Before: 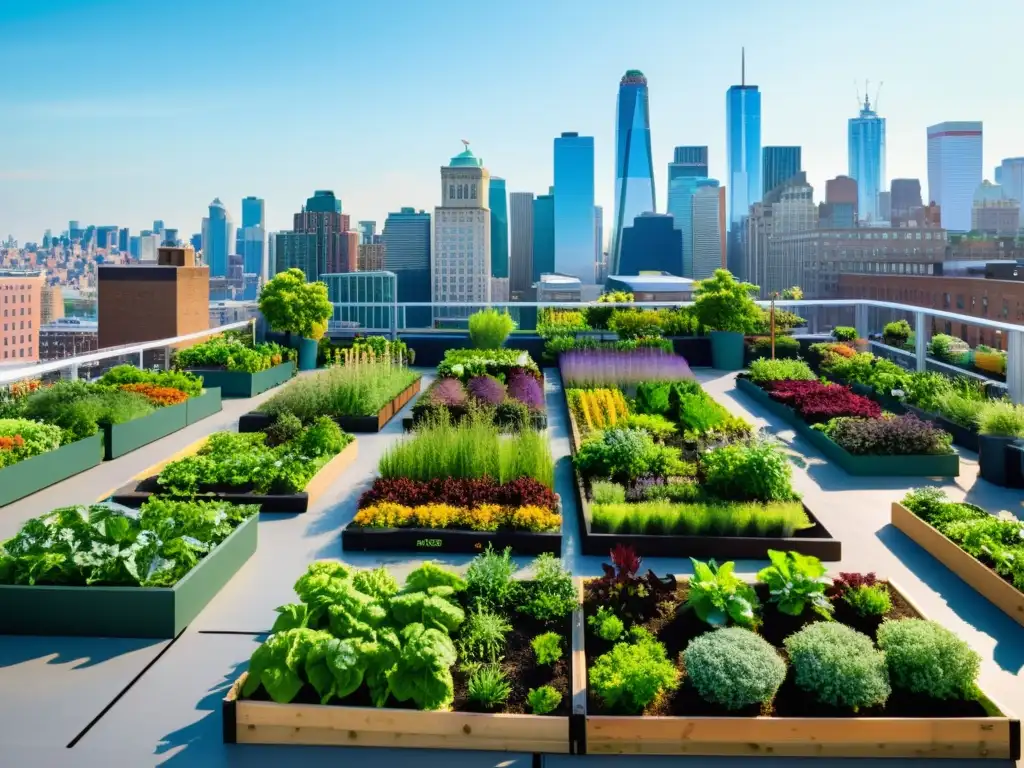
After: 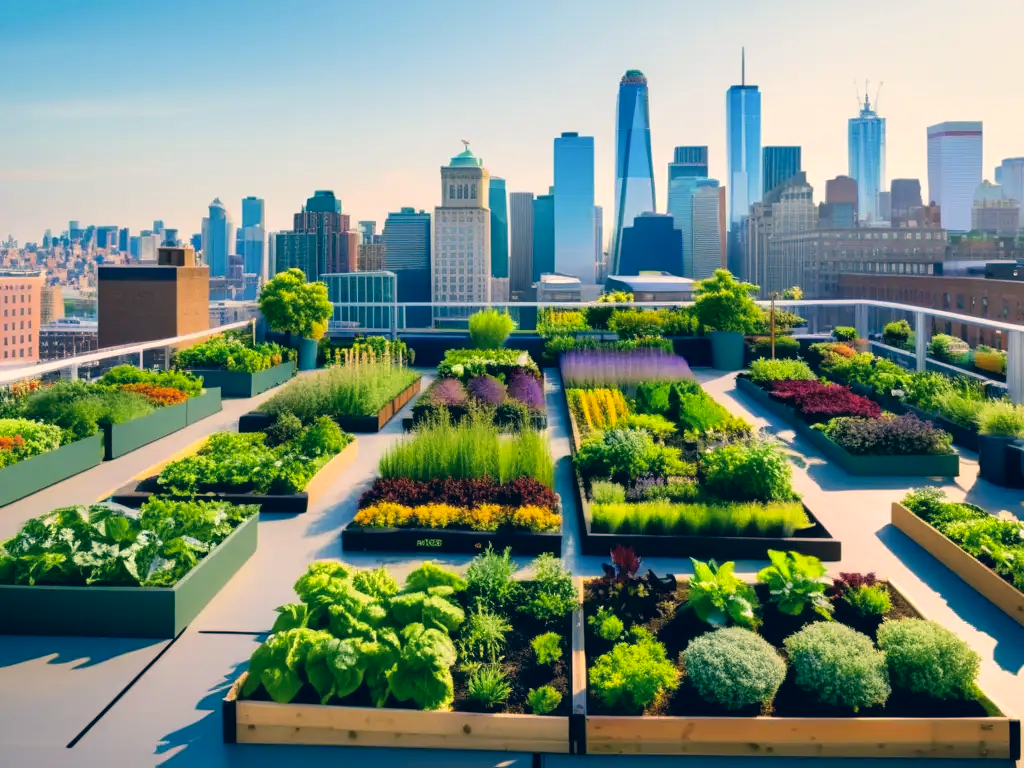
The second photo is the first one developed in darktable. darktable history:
color correction: highlights a* 10.29, highlights b* 14.55, shadows a* -9.62, shadows b* -15.08
